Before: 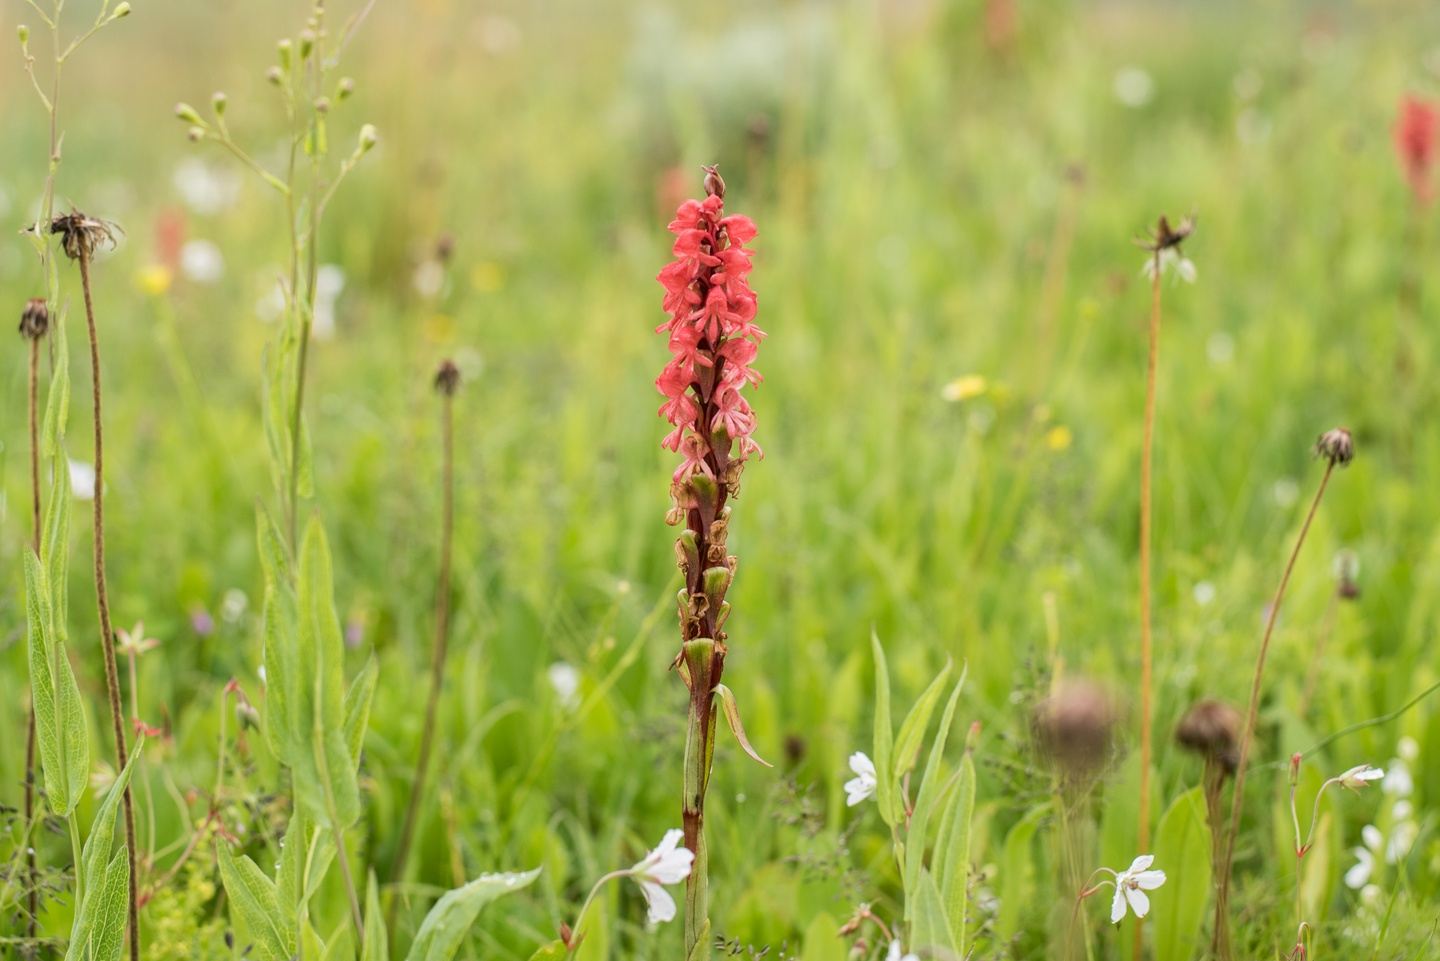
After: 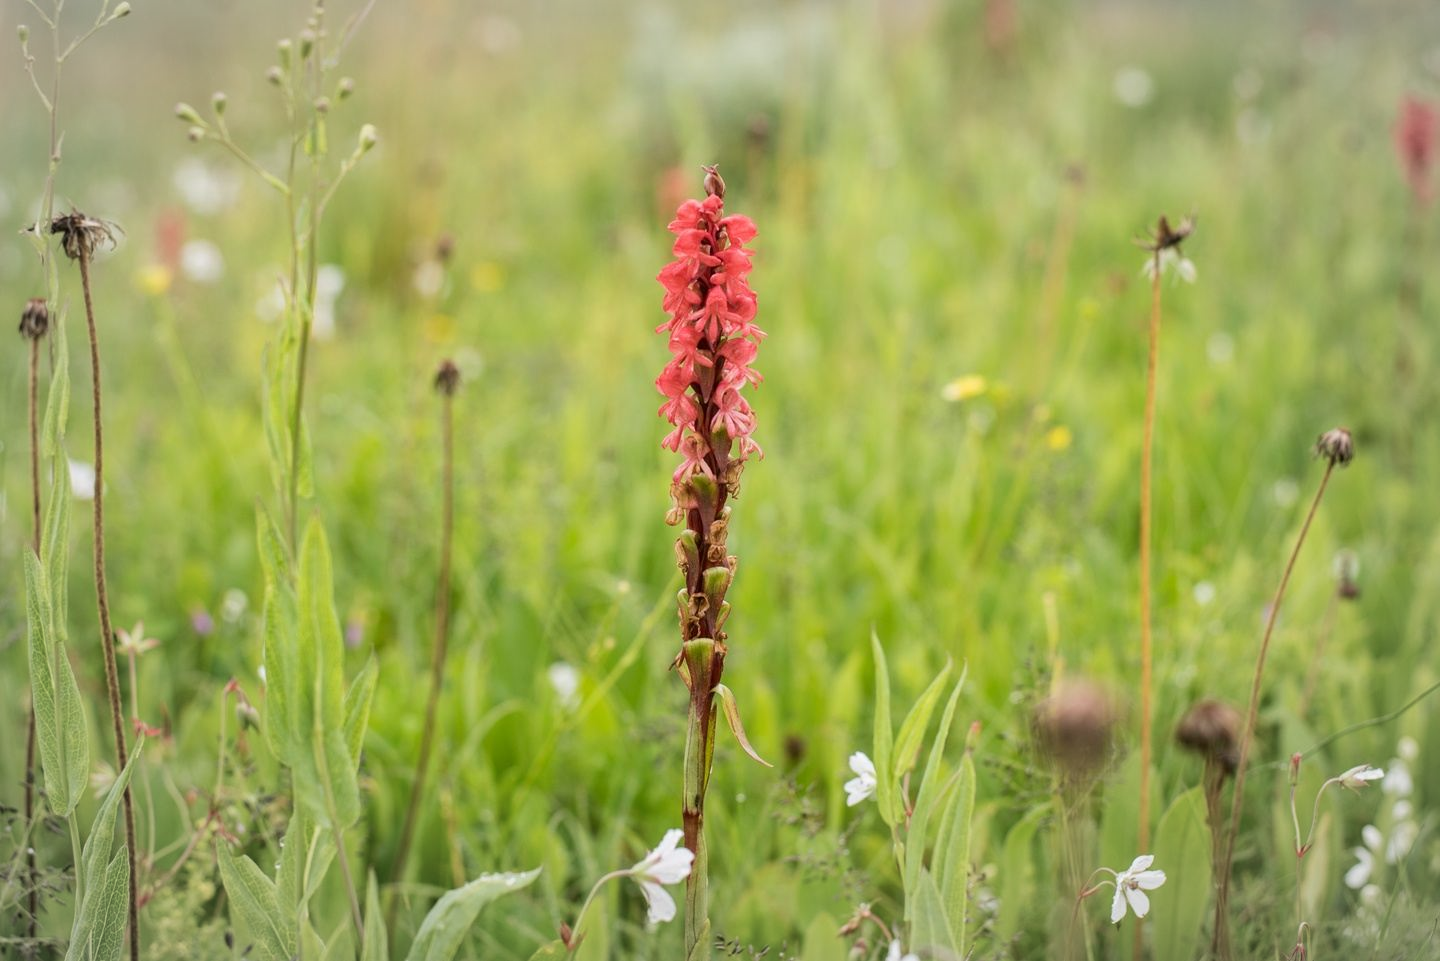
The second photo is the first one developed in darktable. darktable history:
vignetting: fall-off start 67.4%, fall-off radius 67.78%, brightness -0.173, automatic ratio true
